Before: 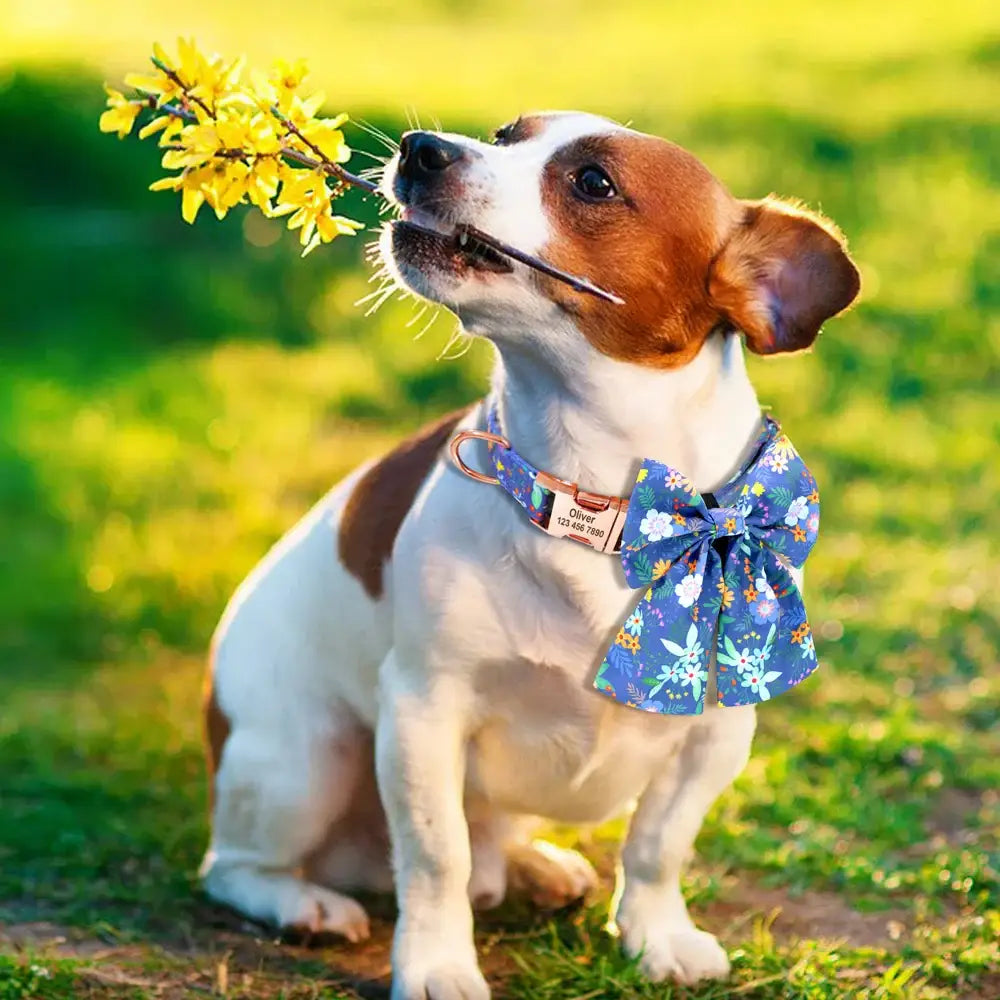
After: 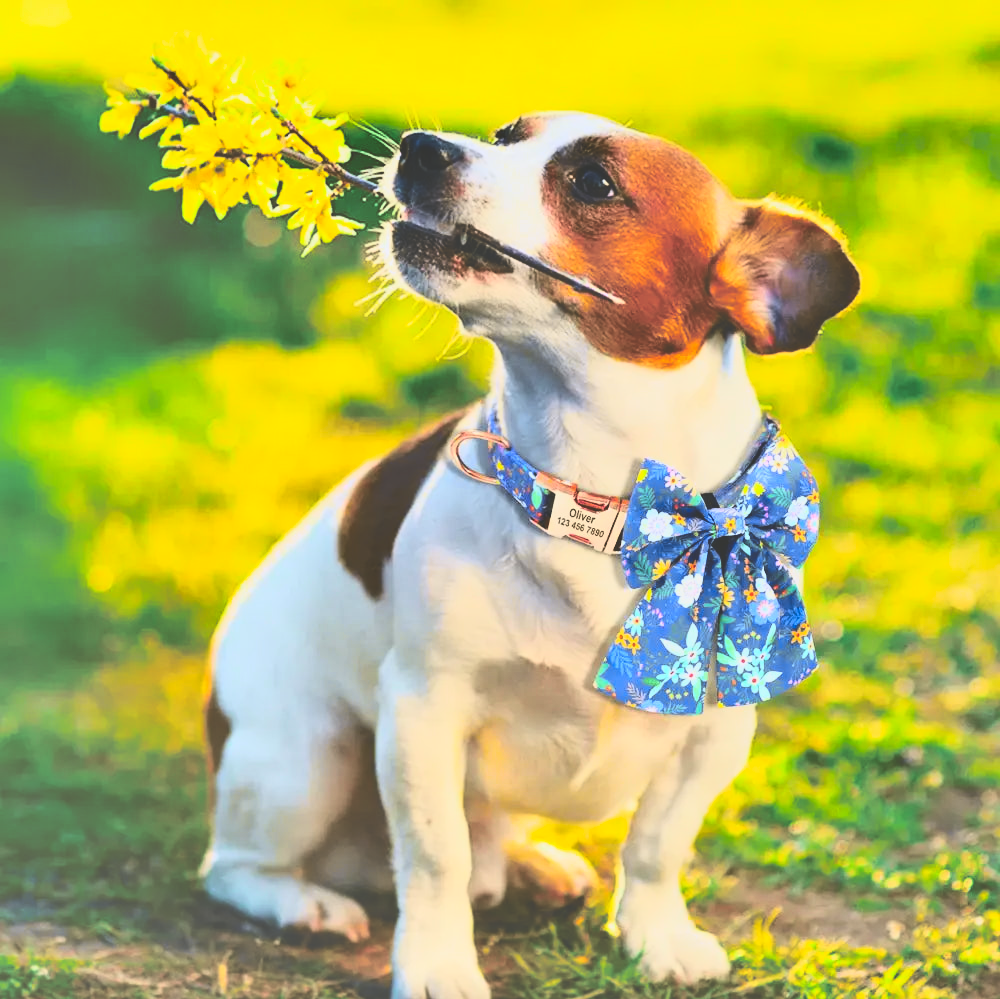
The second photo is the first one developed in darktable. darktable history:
crop: bottom 0.073%
exposure: black level correction -0.087, compensate exposure bias true, compensate highlight preservation false
shadows and highlights: low approximation 0.01, soften with gaussian
tone curve: curves: ch0 [(0.003, 0.023) (0.071, 0.052) (0.249, 0.201) (0.466, 0.557) (0.625, 0.761) (0.783, 0.9) (0.994, 0.968)]; ch1 [(0, 0) (0.262, 0.227) (0.417, 0.386) (0.469, 0.467) (0.502, 0.498) (0.531, 0.521) (0.576, 0.586) (0.612, 0.634) (0.634, 0.68) (0.686, 0.728) (0.994, 0.987)]; ch2 [(0, 0) (0.262, 0.188) (0.385, 0.353) (0.427, 0.424) (0.495, 0.493) (0.518, 0.544) (0.55, 0.579) (0.595, 0.621) (0.644, 0.748) (1, 1)], color space Lab, independent channels, preserve colors none
